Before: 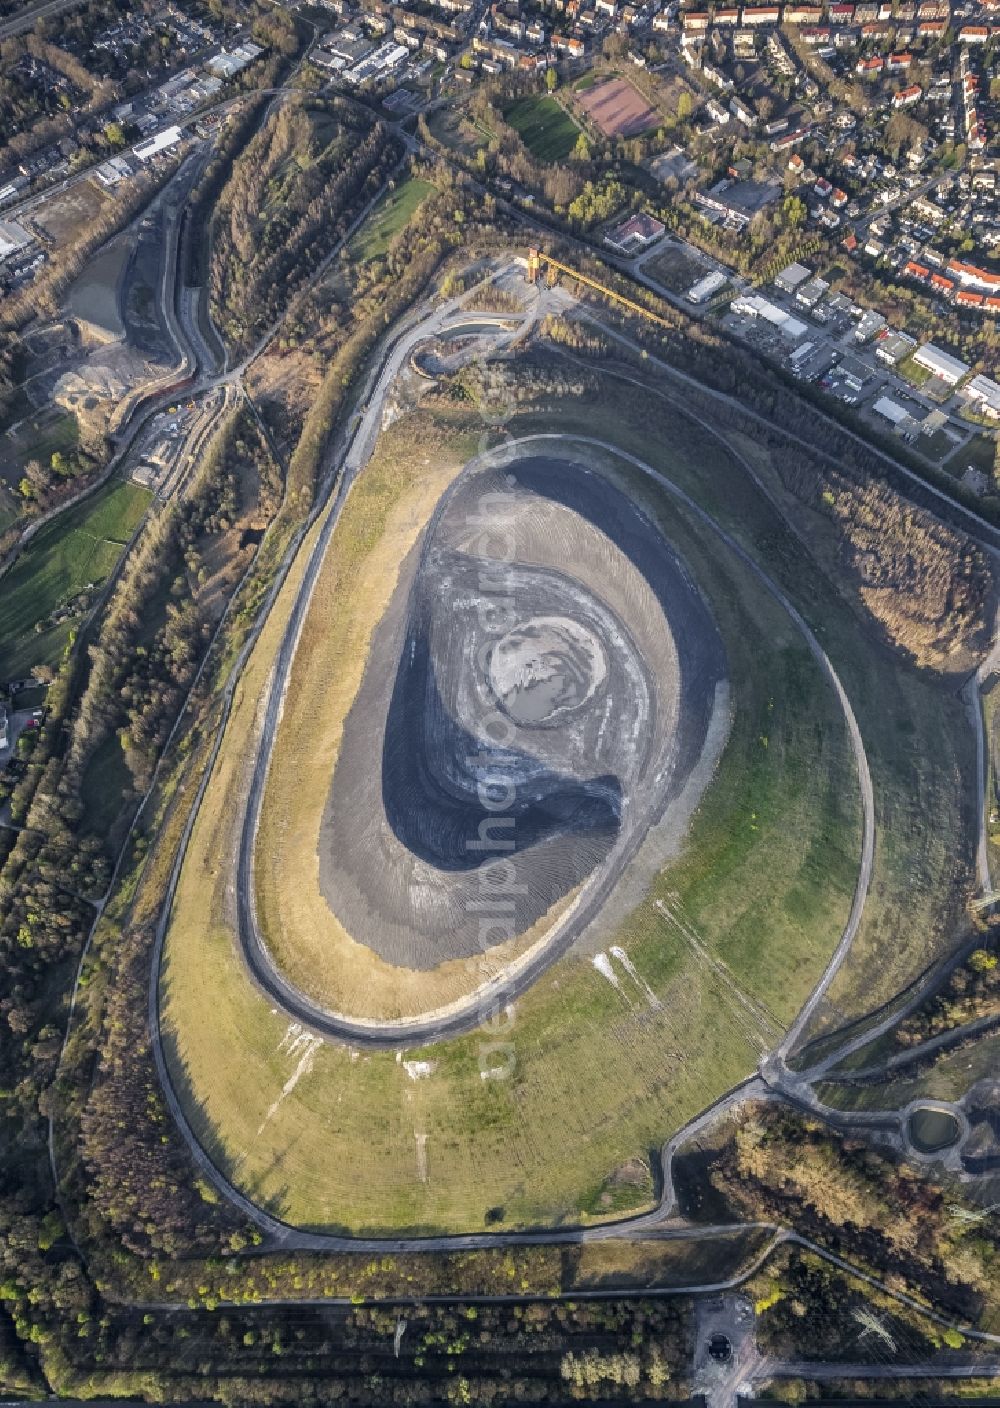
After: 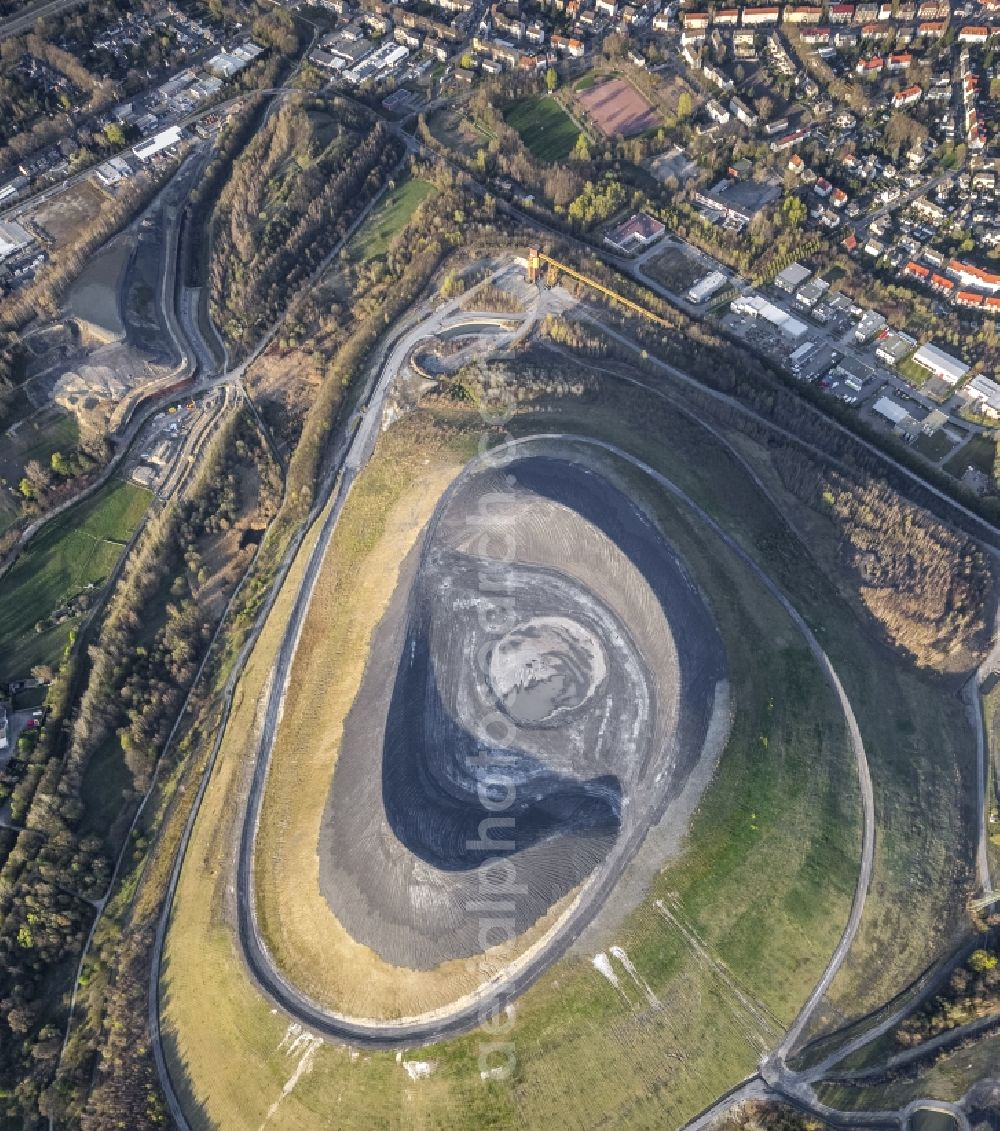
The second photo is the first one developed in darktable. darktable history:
crop: bottom 19.644%
exposure: exposure 0.081 EV, compensate highlight preservation false
